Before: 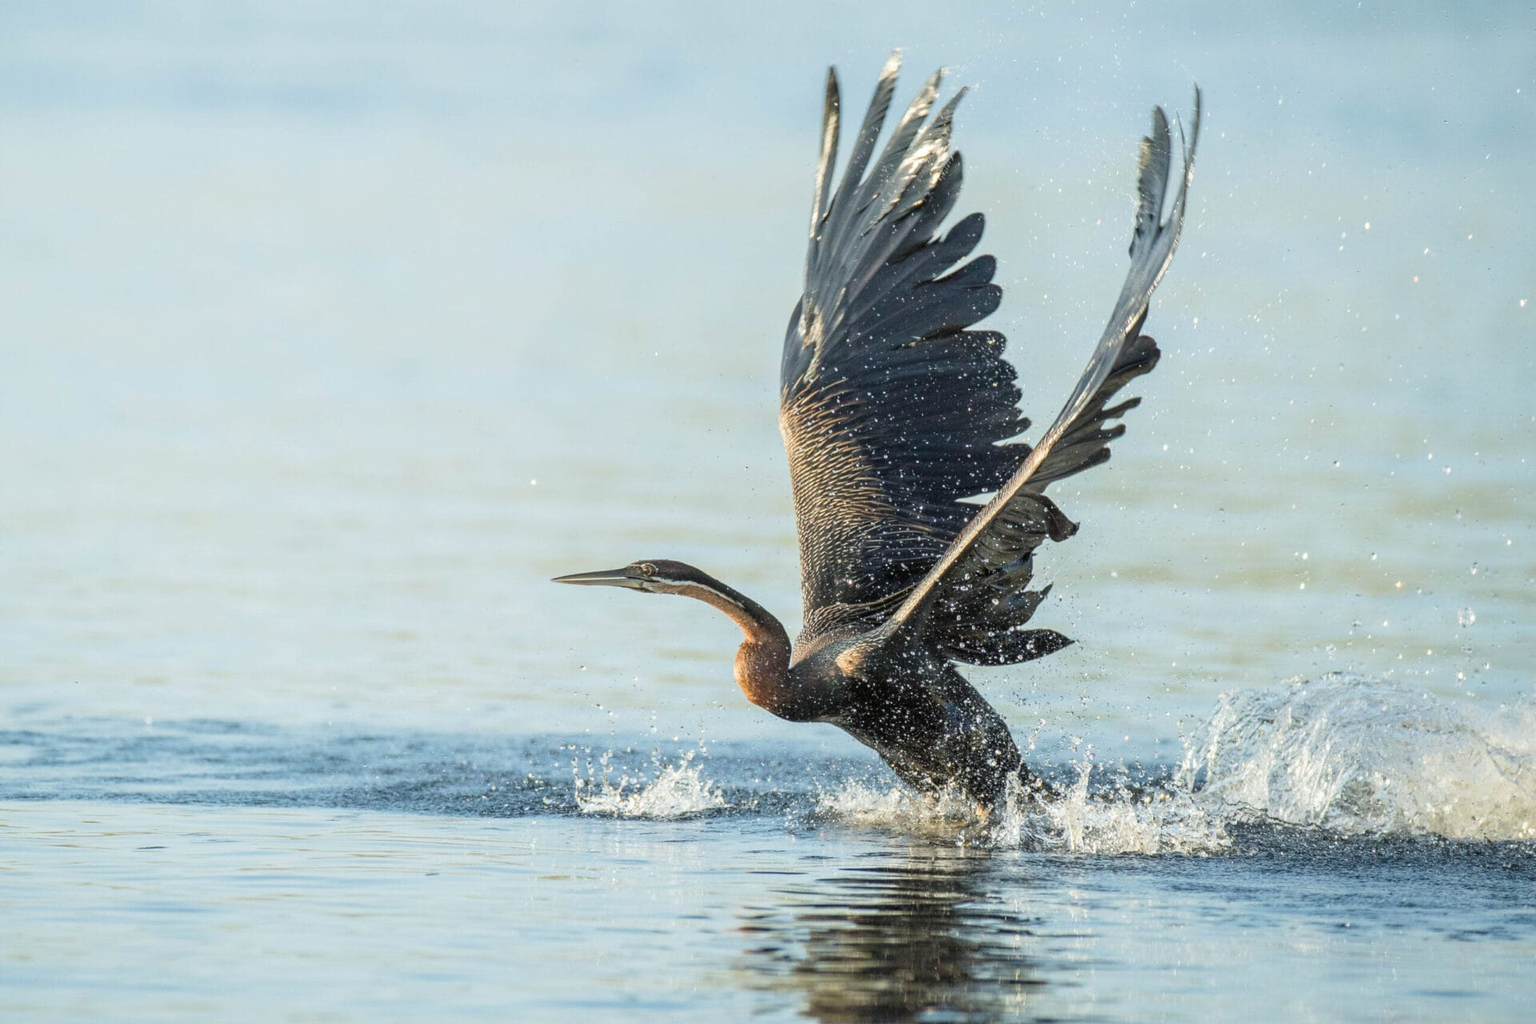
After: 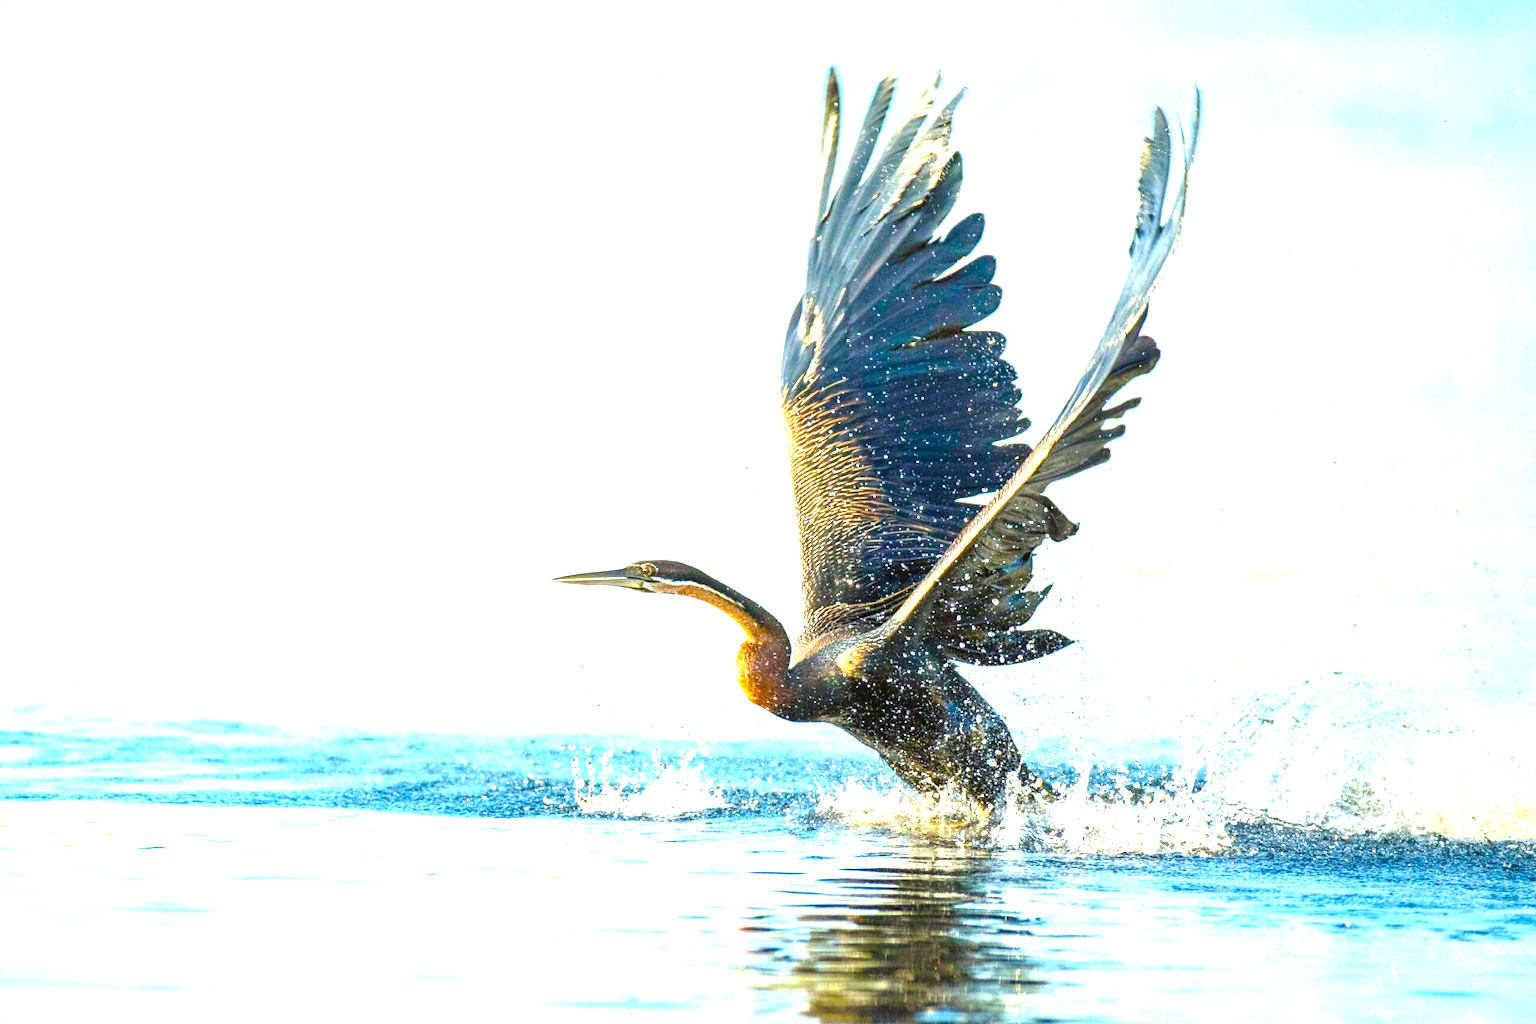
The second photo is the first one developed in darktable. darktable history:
exposure: black level correction 0, exposure 0.7 EV, compensate exposure bias true, compensate highlight preservation false
color balance rgb: linear chroma grading › global chroma 25%, perceptual saturation grading › global saturation 45%, perceptual saturation grading › highlights -50%, perceptual saturation grading › shadows 30%, perceptual brilliance grading › global brilliance 18%, global vibrance 40%
